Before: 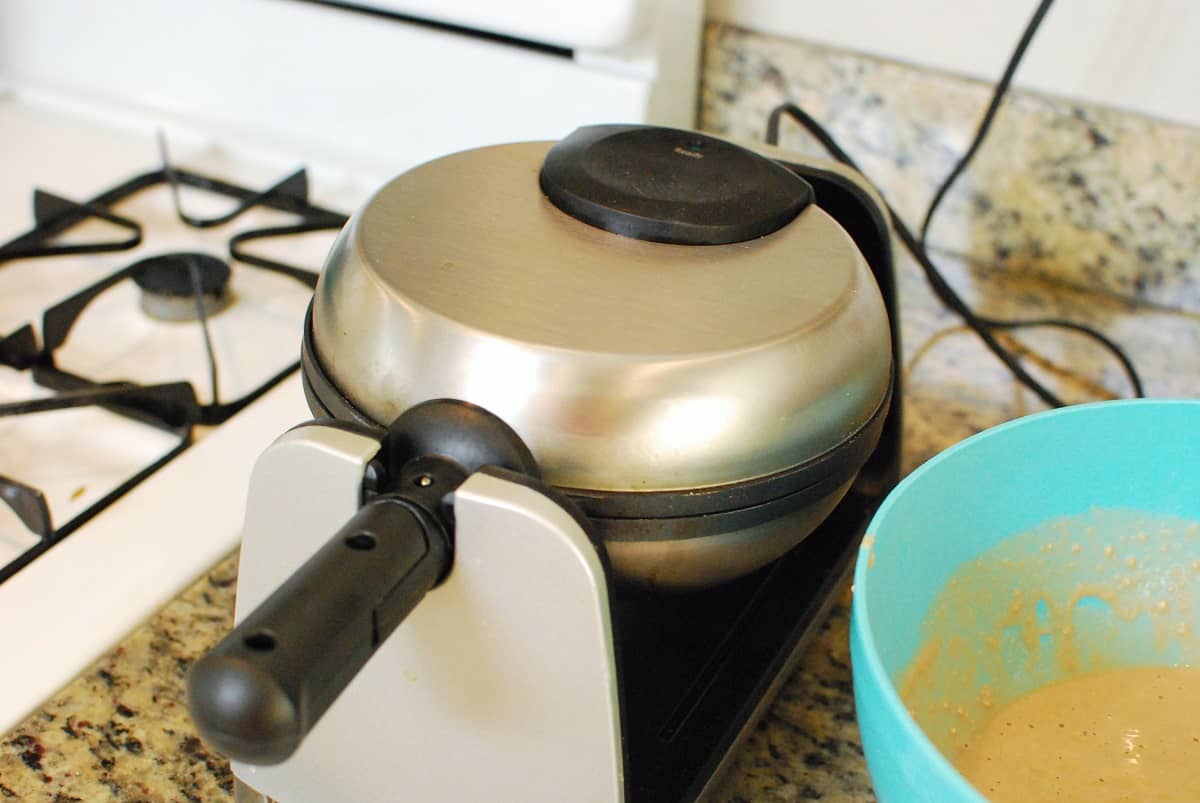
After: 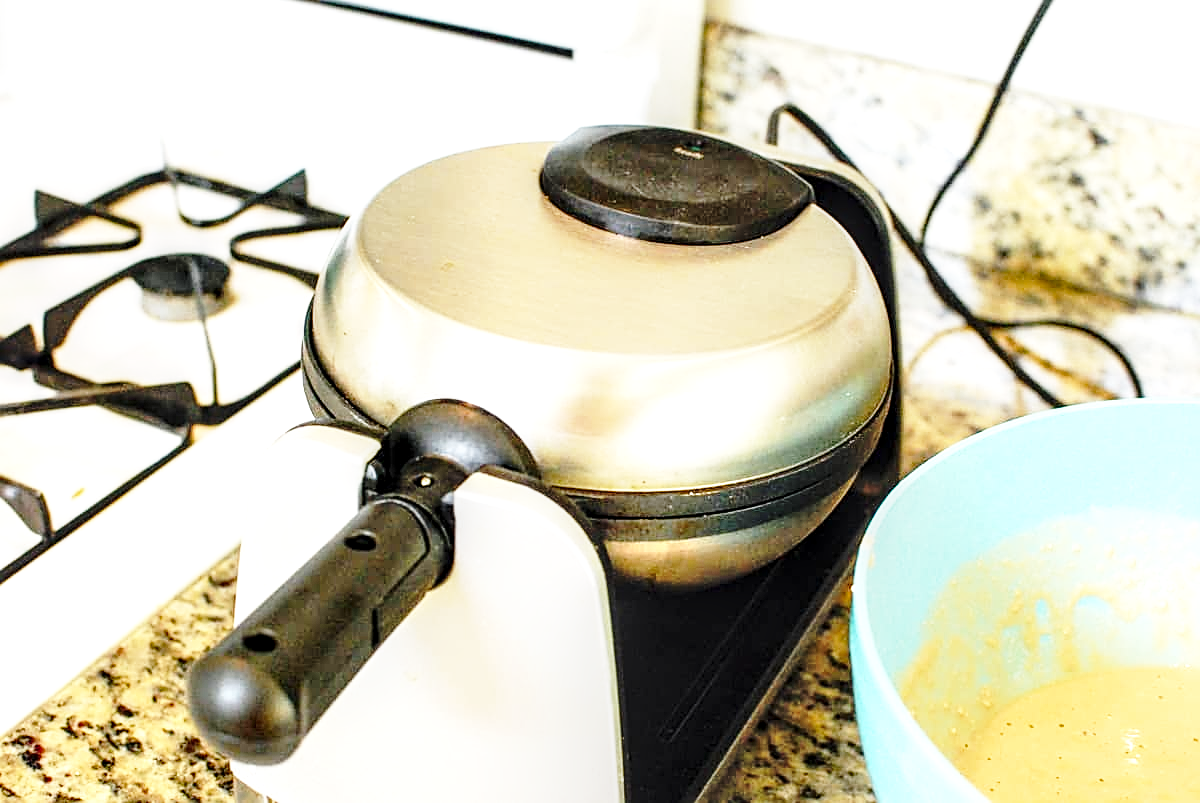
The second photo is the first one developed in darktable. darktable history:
exposure: exposure 0.559 EV, compensate highlight preservation false
base curve: curves: ch0 [(0, 0) (0.032, 0.037) (0.105, 0.228) (0.435, 0.76) (0.856, 0.983) (1, 1)], preserve colors none
local contrast: detail 160%
sharpen: on, module defaults
